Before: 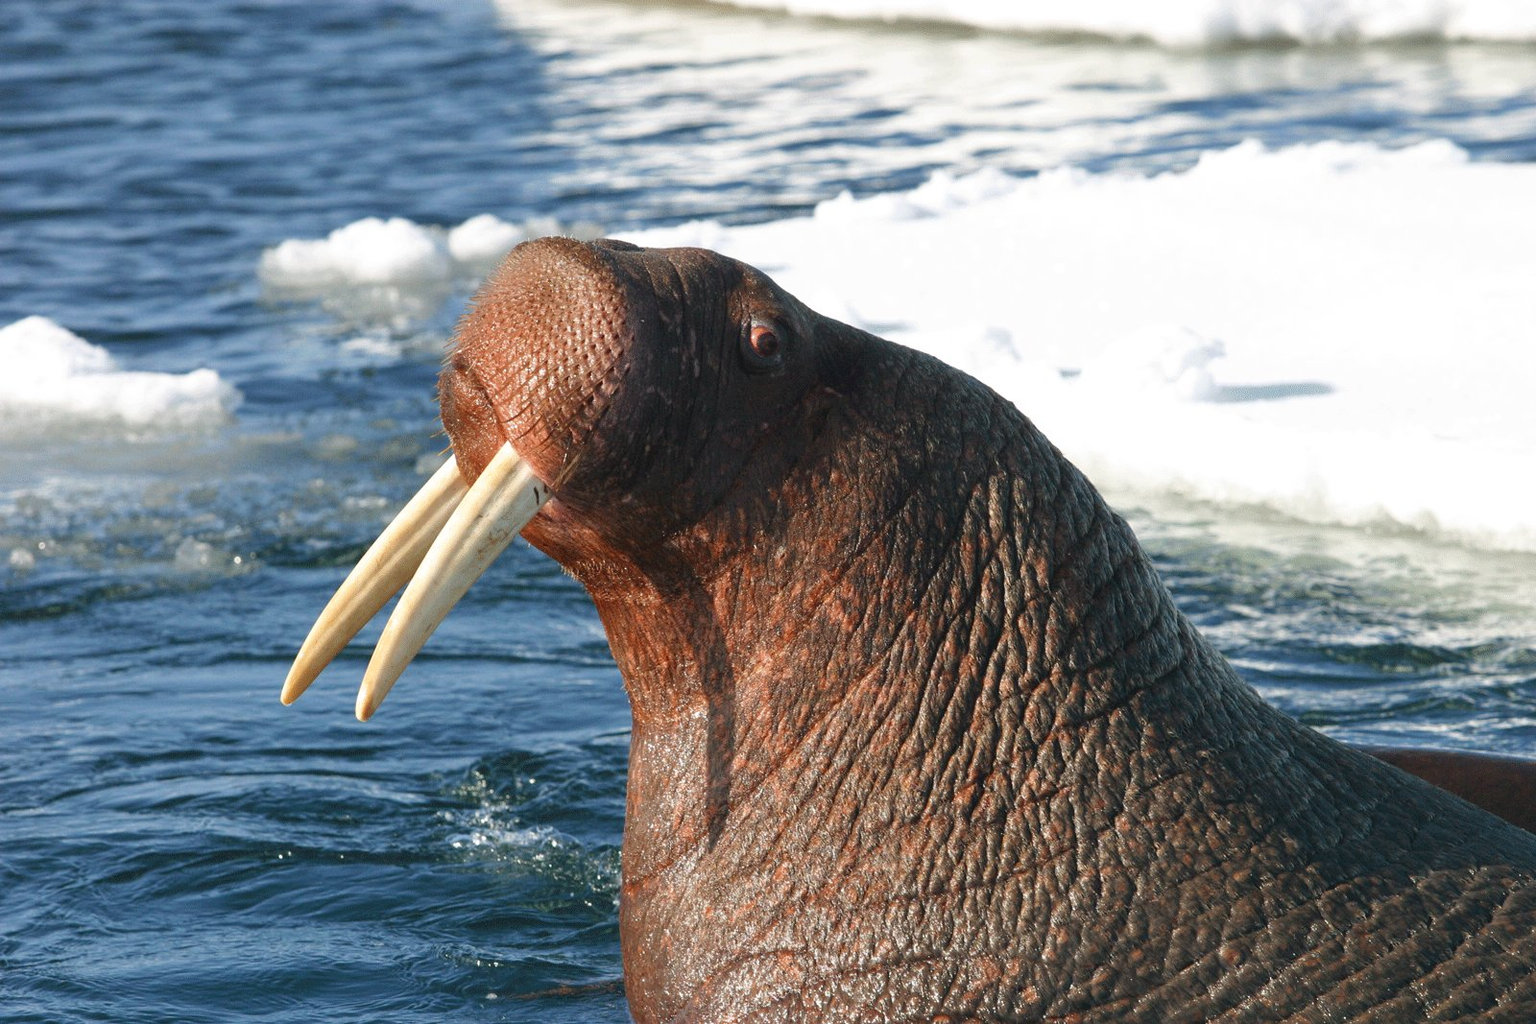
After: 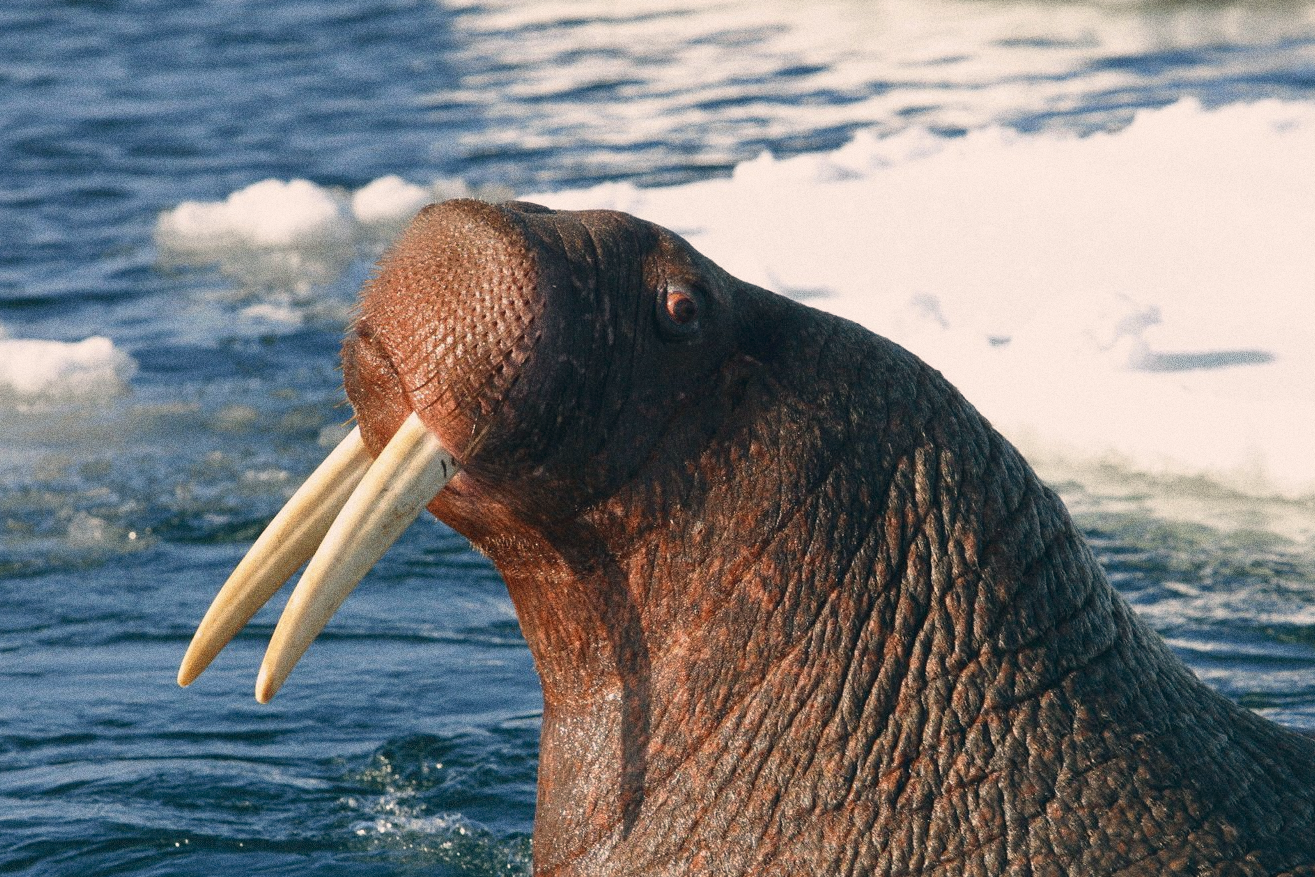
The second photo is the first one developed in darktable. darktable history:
crop and rotate: left 7.196%, top 4.574%, right 10.605%, bottom 13.178%
grain: coarseness 0.09 ISO, strength 40%
white balance: red 1.009, blue 0.985
color correction: highlights a* 5.38, highlights b* 5.3, shadows a* -4.26, shadows b* -5.11
exposure: exposure -0.242 EV, compensate highlight preservation false
